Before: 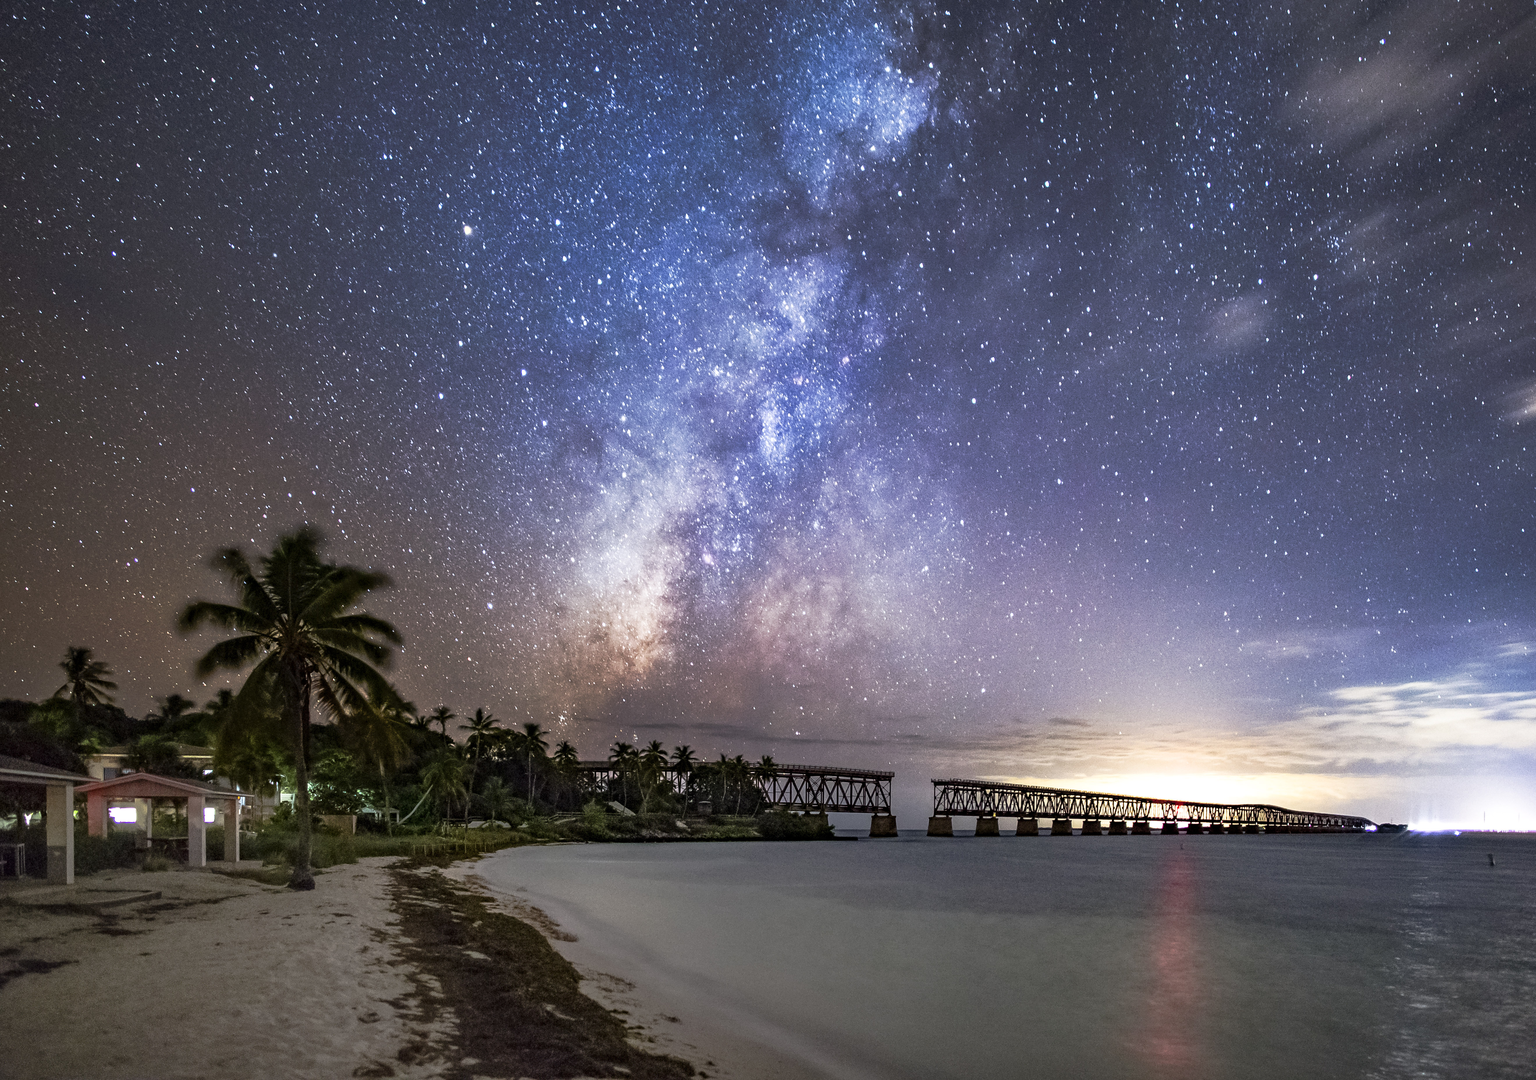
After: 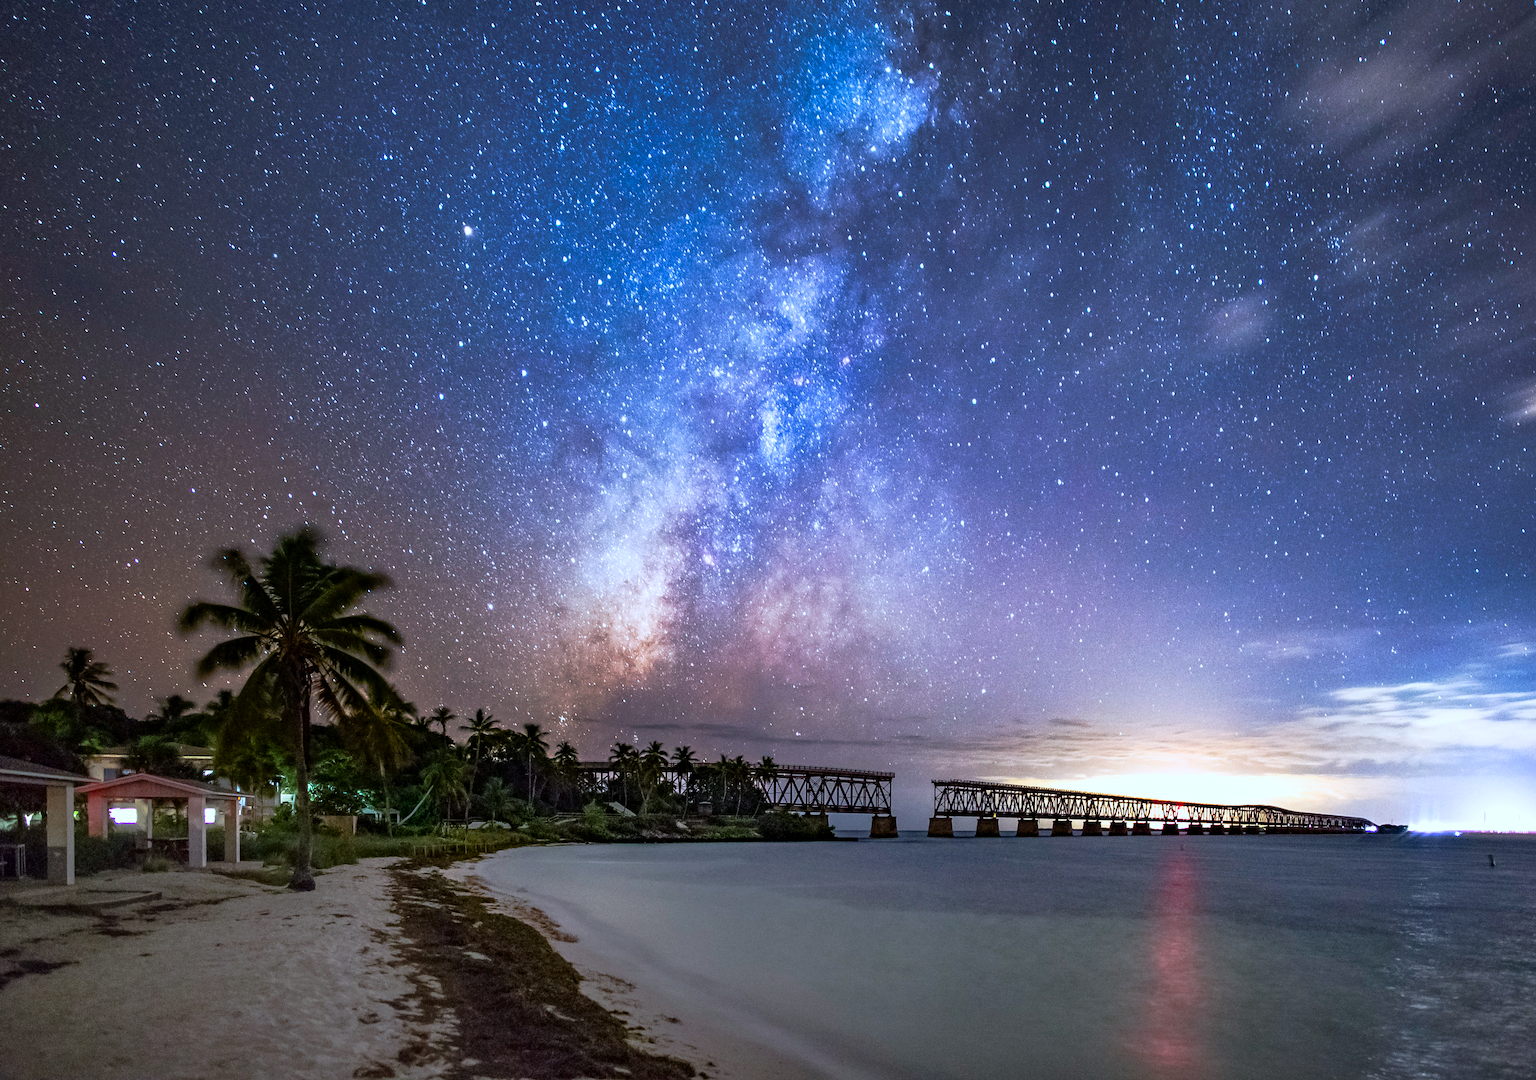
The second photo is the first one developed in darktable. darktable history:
color calibration: x 0.37, y 0.382, temperature 4313.32 K
color contrast: green-magenta contrast 1.2, blue-yellow contrast 1.2
